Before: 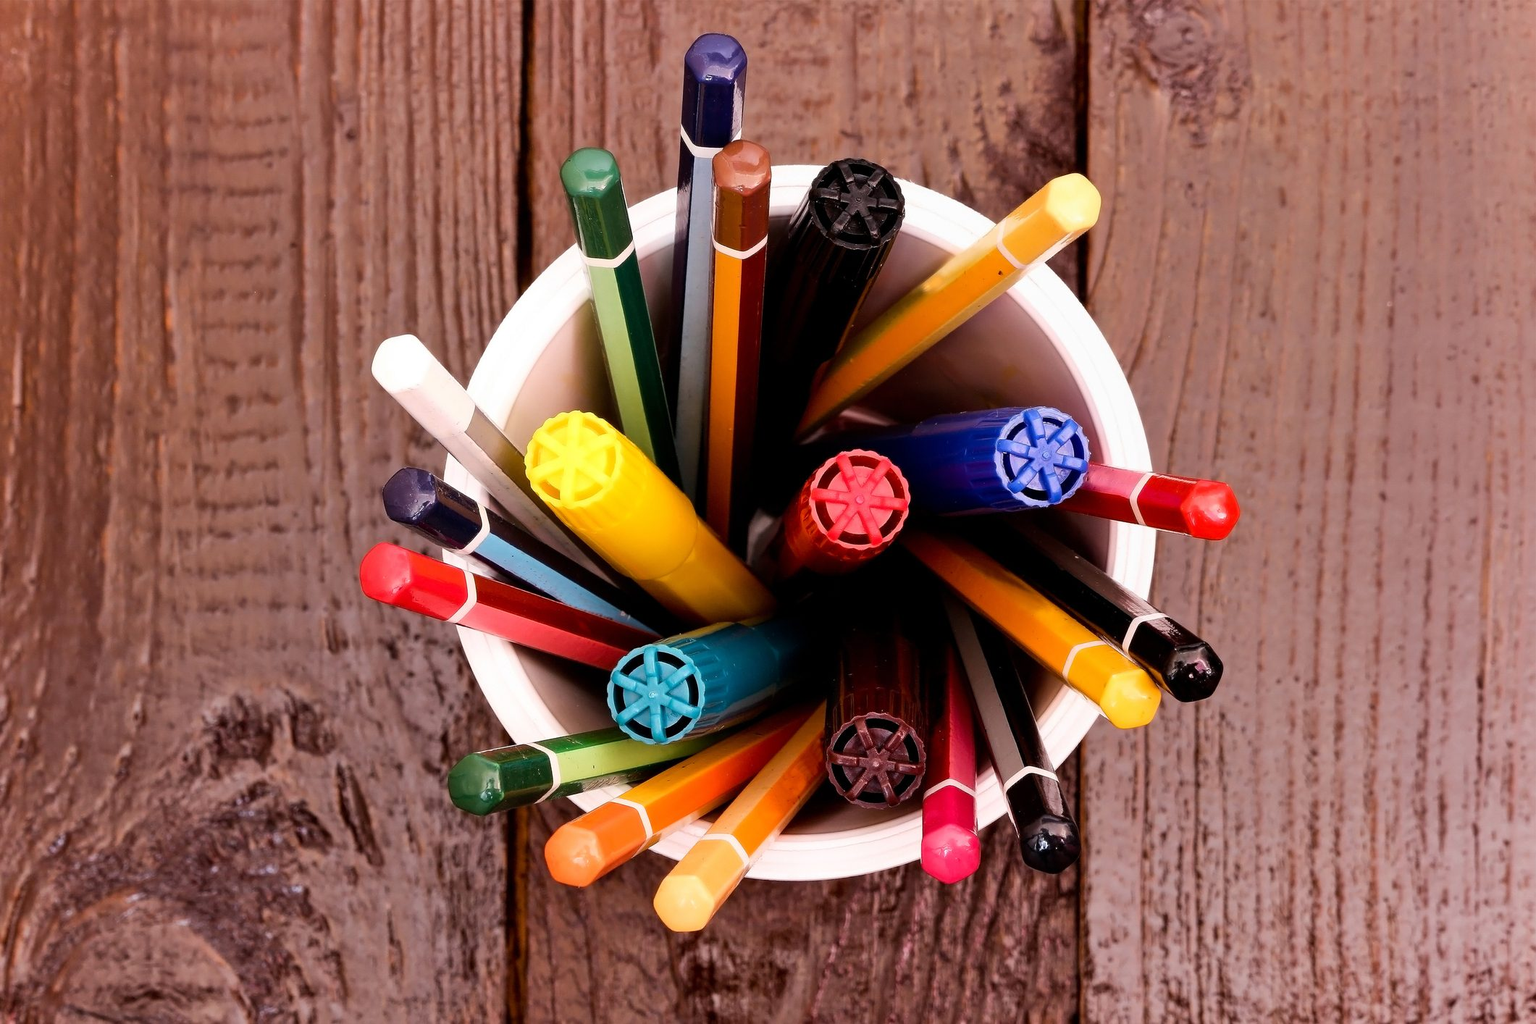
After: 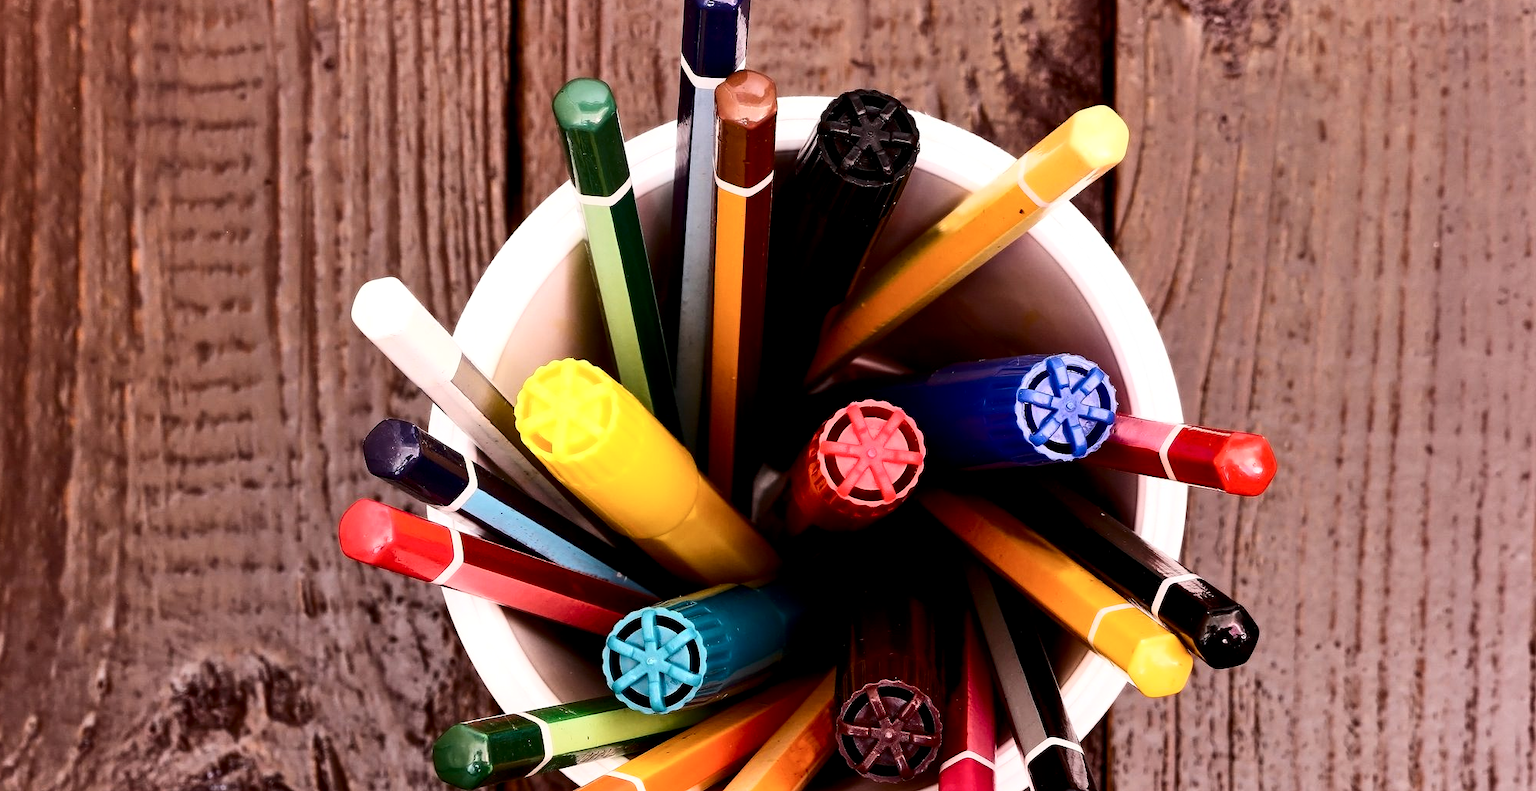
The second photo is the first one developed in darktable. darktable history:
crop: left 2.737%, top 7.287%, right 3.421%, bottom 20.179%
local contrast: highlights 100%, shadows 100%, detail 120%, midtone range 0.2
contrast brightness saturation: contrast 0.28
shadows and highlights: radius 125.46, shadows 30.51, highlights -30.51, low approximation 0.01, soften with gaussian
